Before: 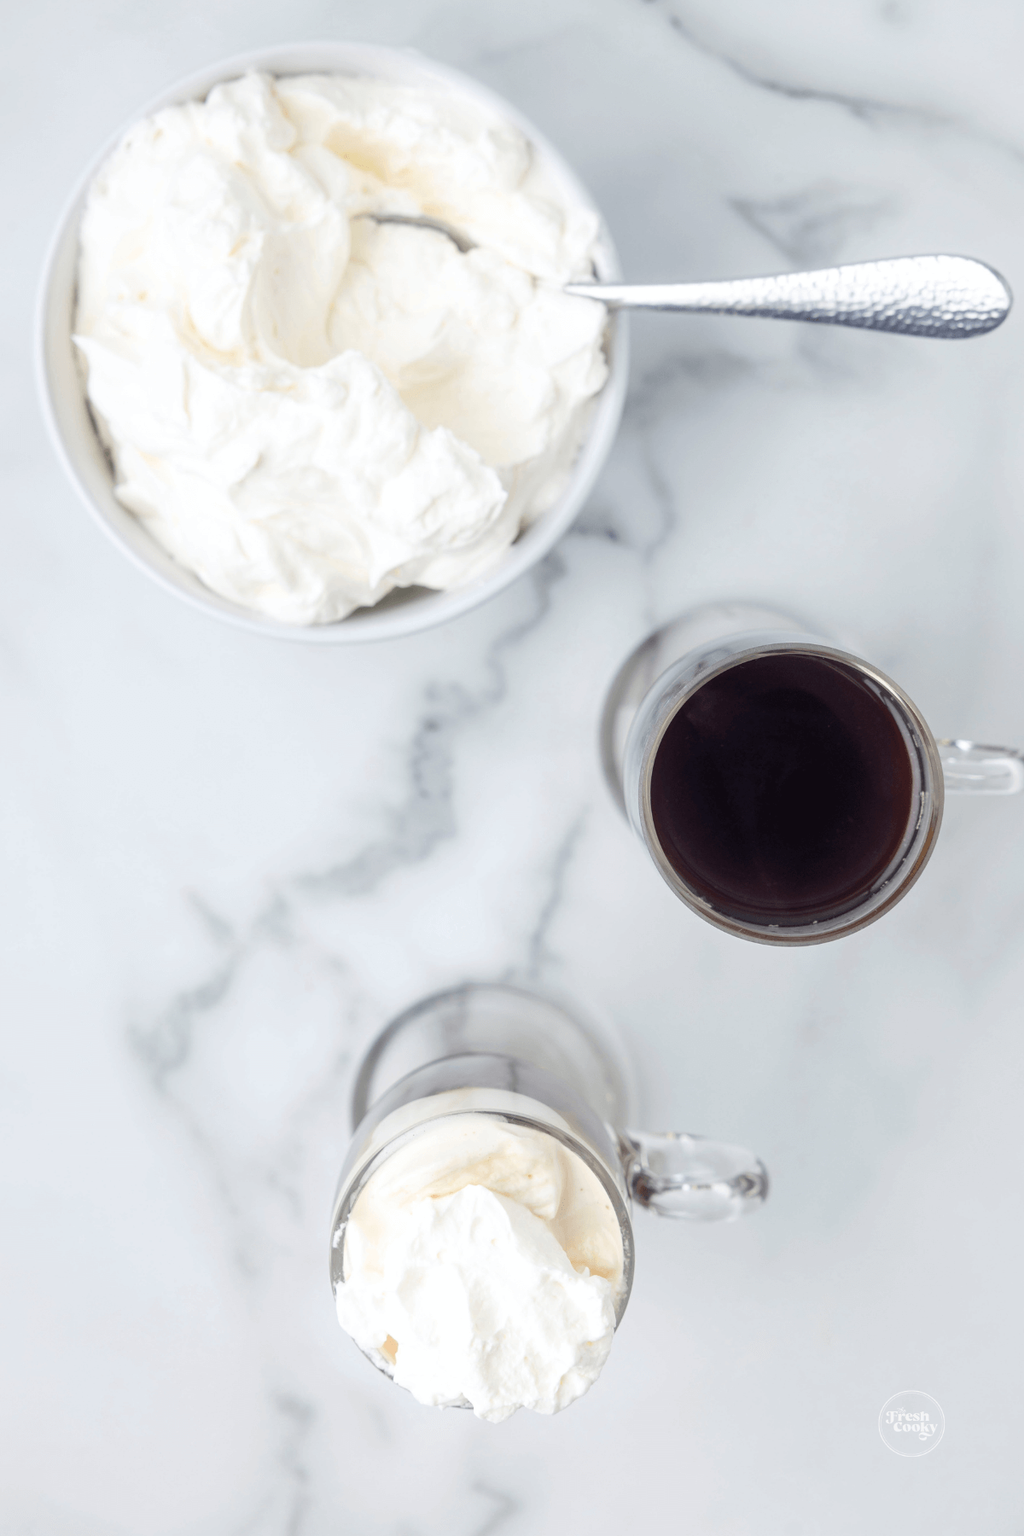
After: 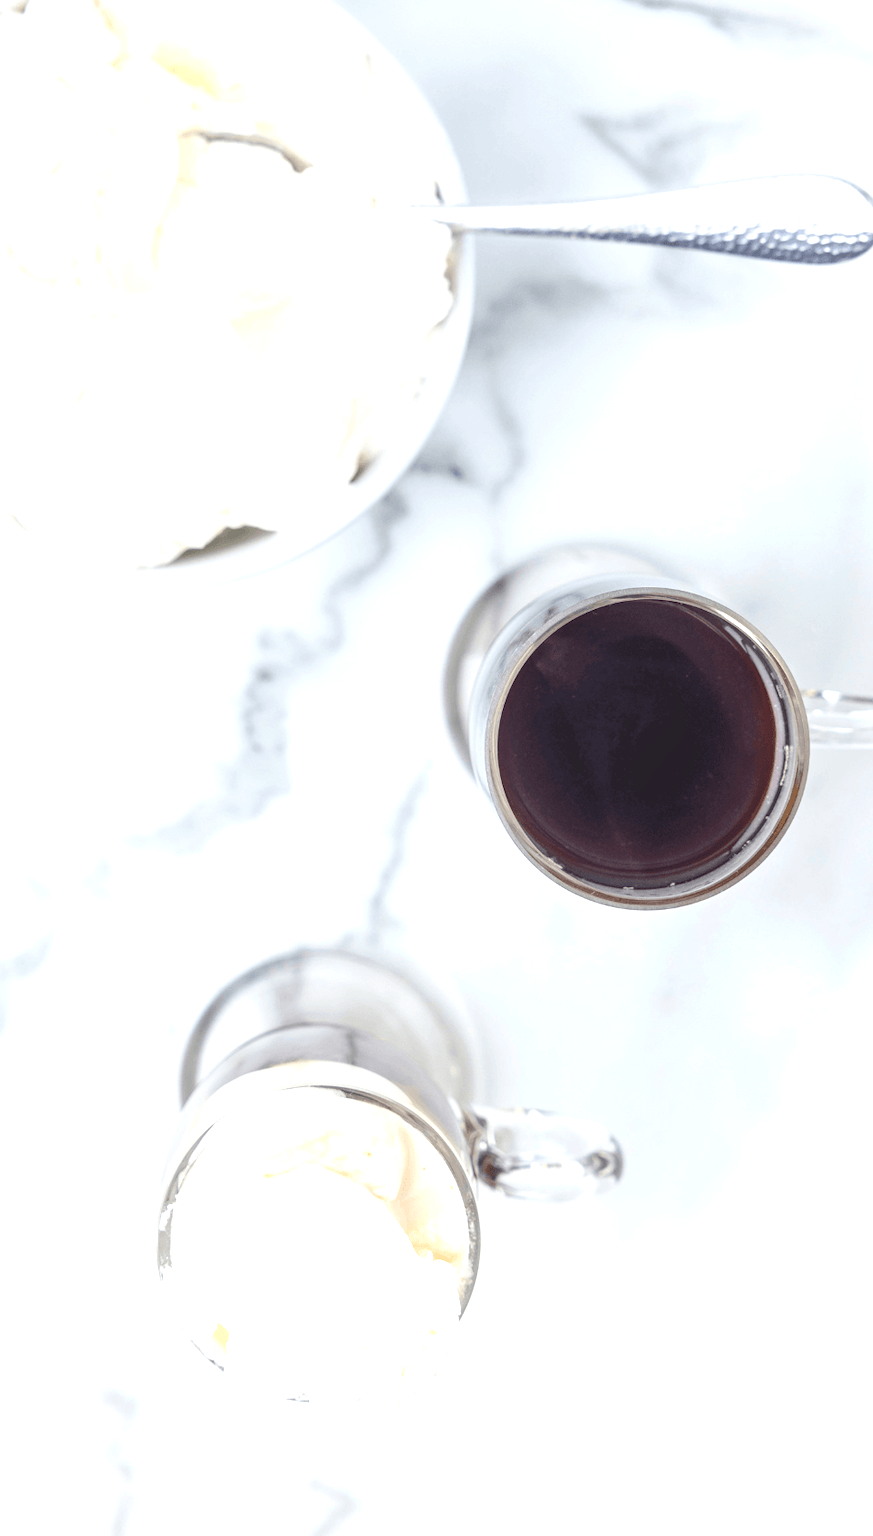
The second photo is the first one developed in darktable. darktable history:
local contrast: on, module defaults
crop and rotate: left 17.891%, top 5.913%, right 1.858%
exposure: black level correction 0, exposure 0.701 EV, compensate highlight preservation false
contrast brightness saturation: contrast 0.101, brightness 0.028, saturation 0.094
